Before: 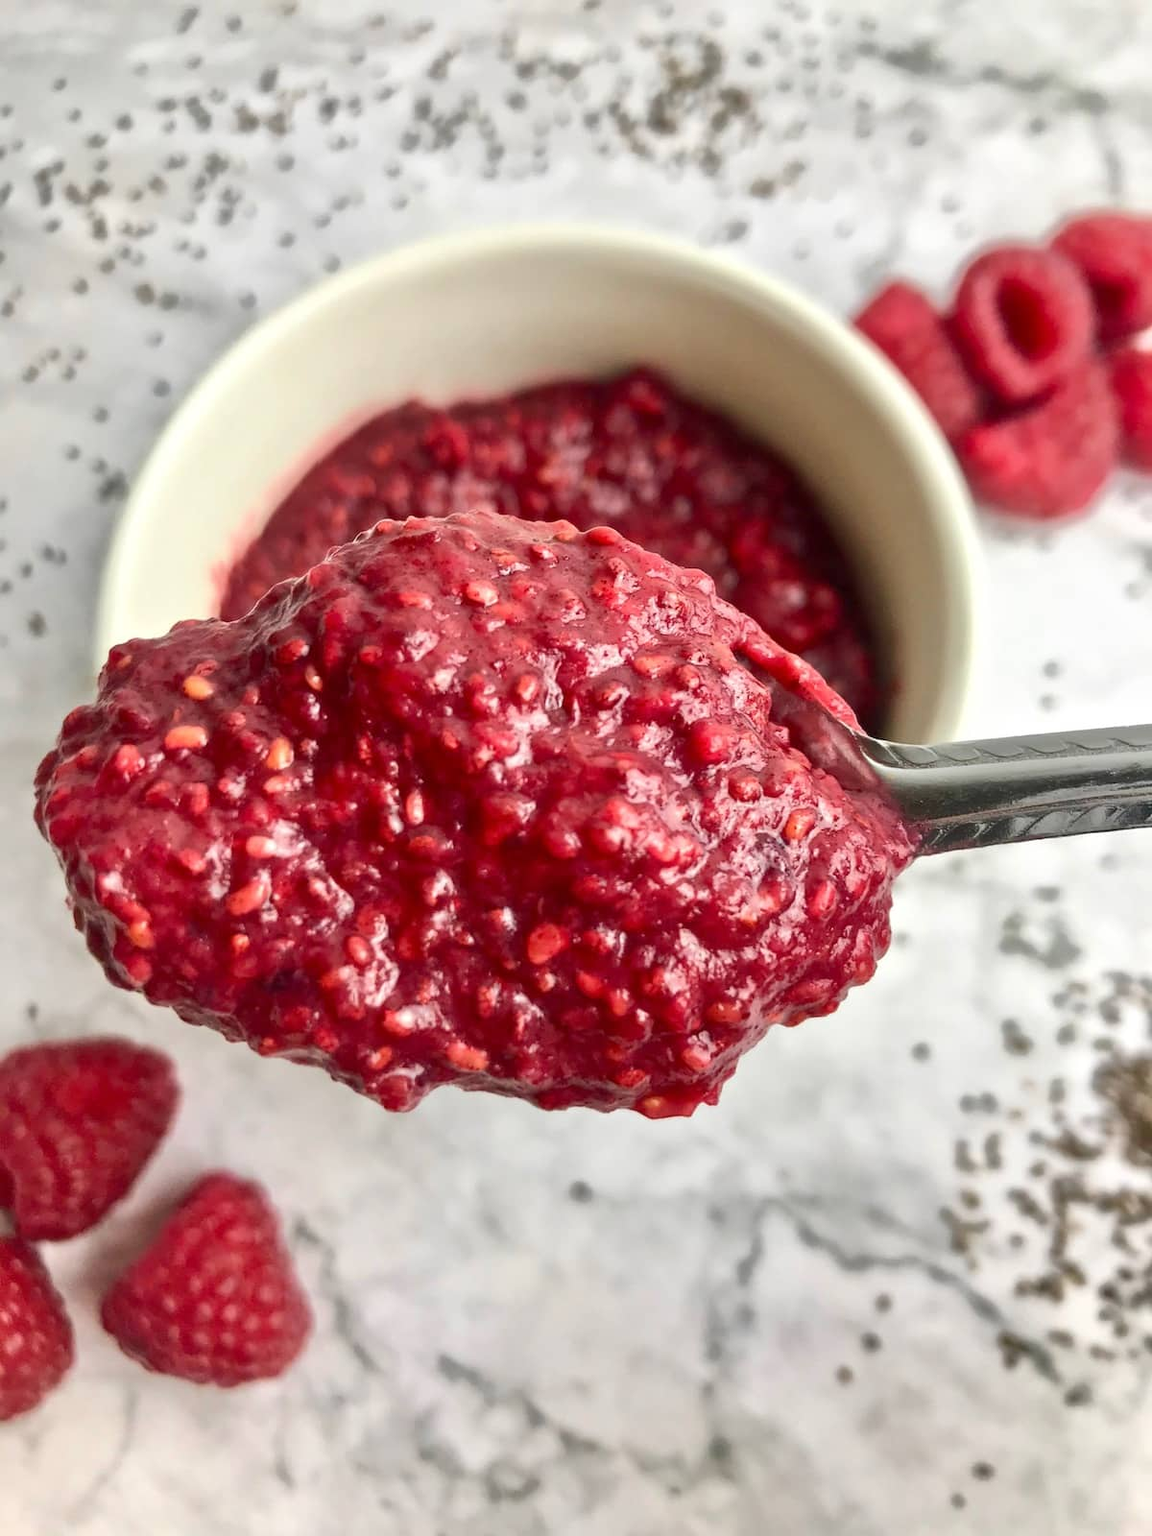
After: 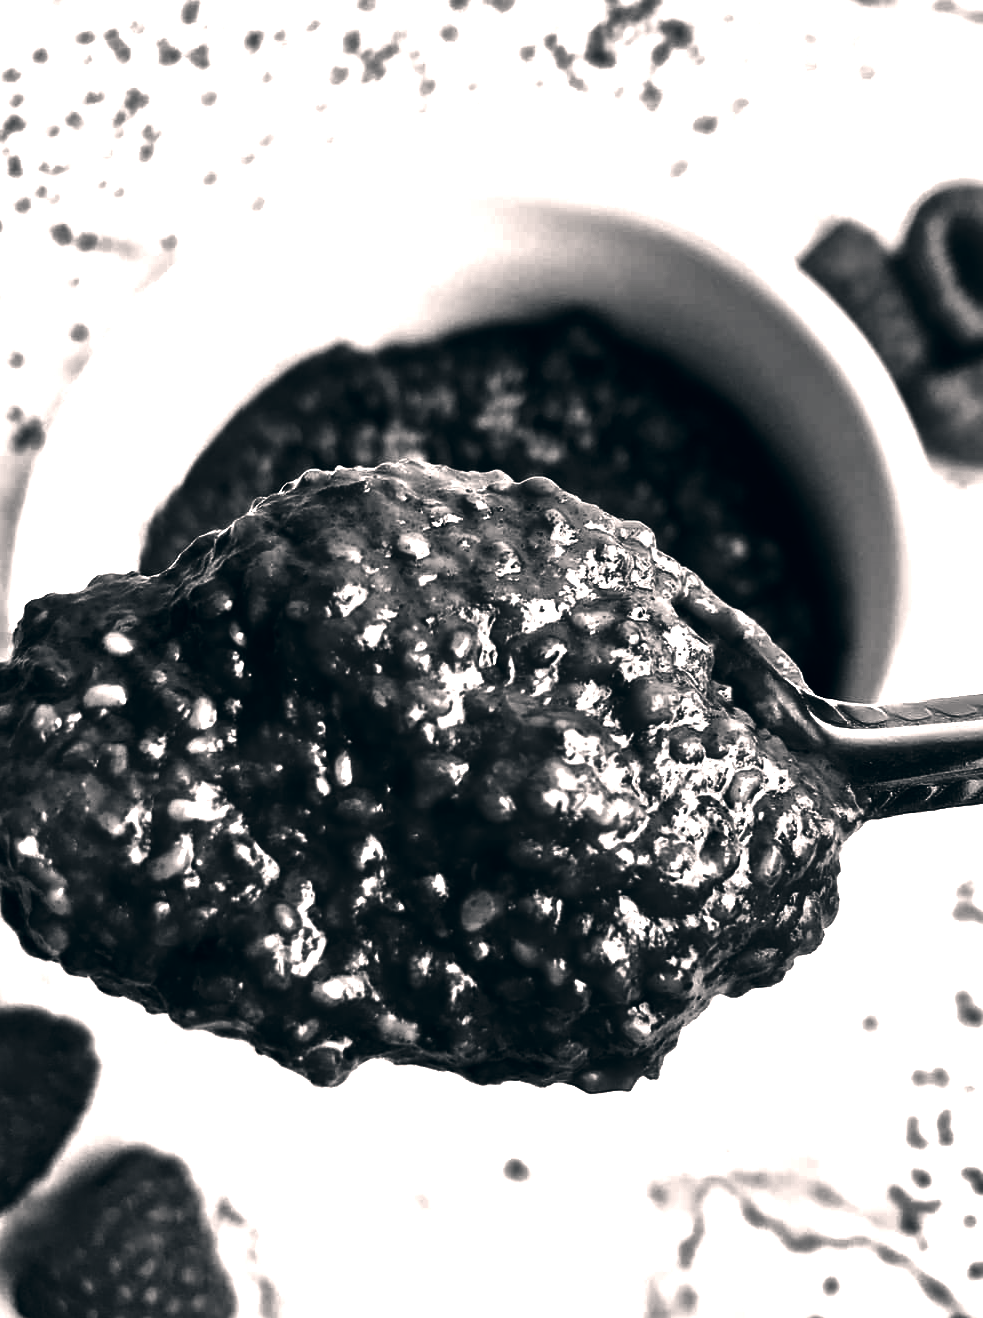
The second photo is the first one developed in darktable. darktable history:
color correction: highlights a* 5.45, highlights b* 5.33, shadows a* -3.94, shadows b* -5.18
contrast brightness saturation: contrast 0.02, brightness -0.997, saturation -0.997
exposure: black level correction 0, exposure 1.107 EV, compensate highlight preservation false
crop and rotate: left 7.466%, top 4.612%, right 10.558%, bottom 12.982%
